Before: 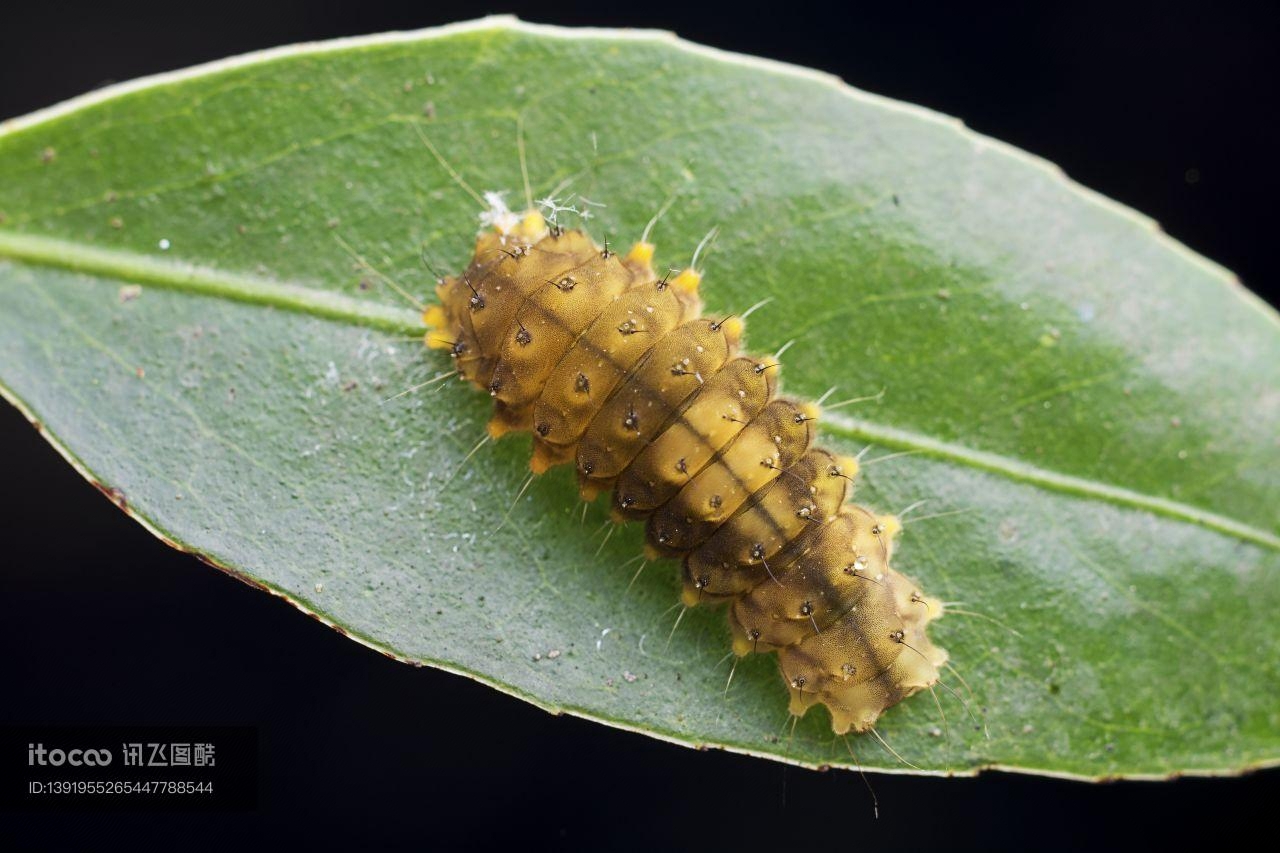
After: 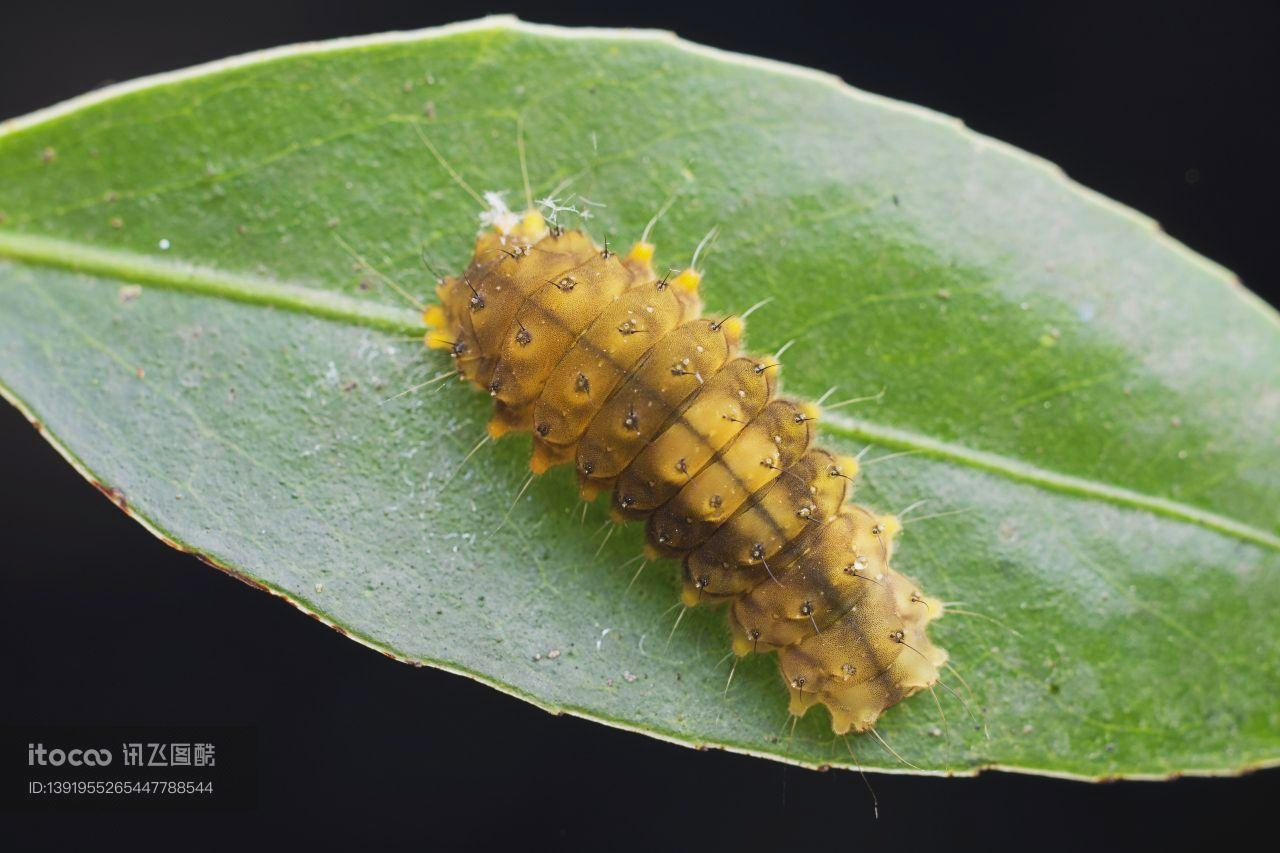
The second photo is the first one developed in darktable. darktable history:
contrast brightness saturation: contrast -0.092, brightness 0.044, saturation 0.08
